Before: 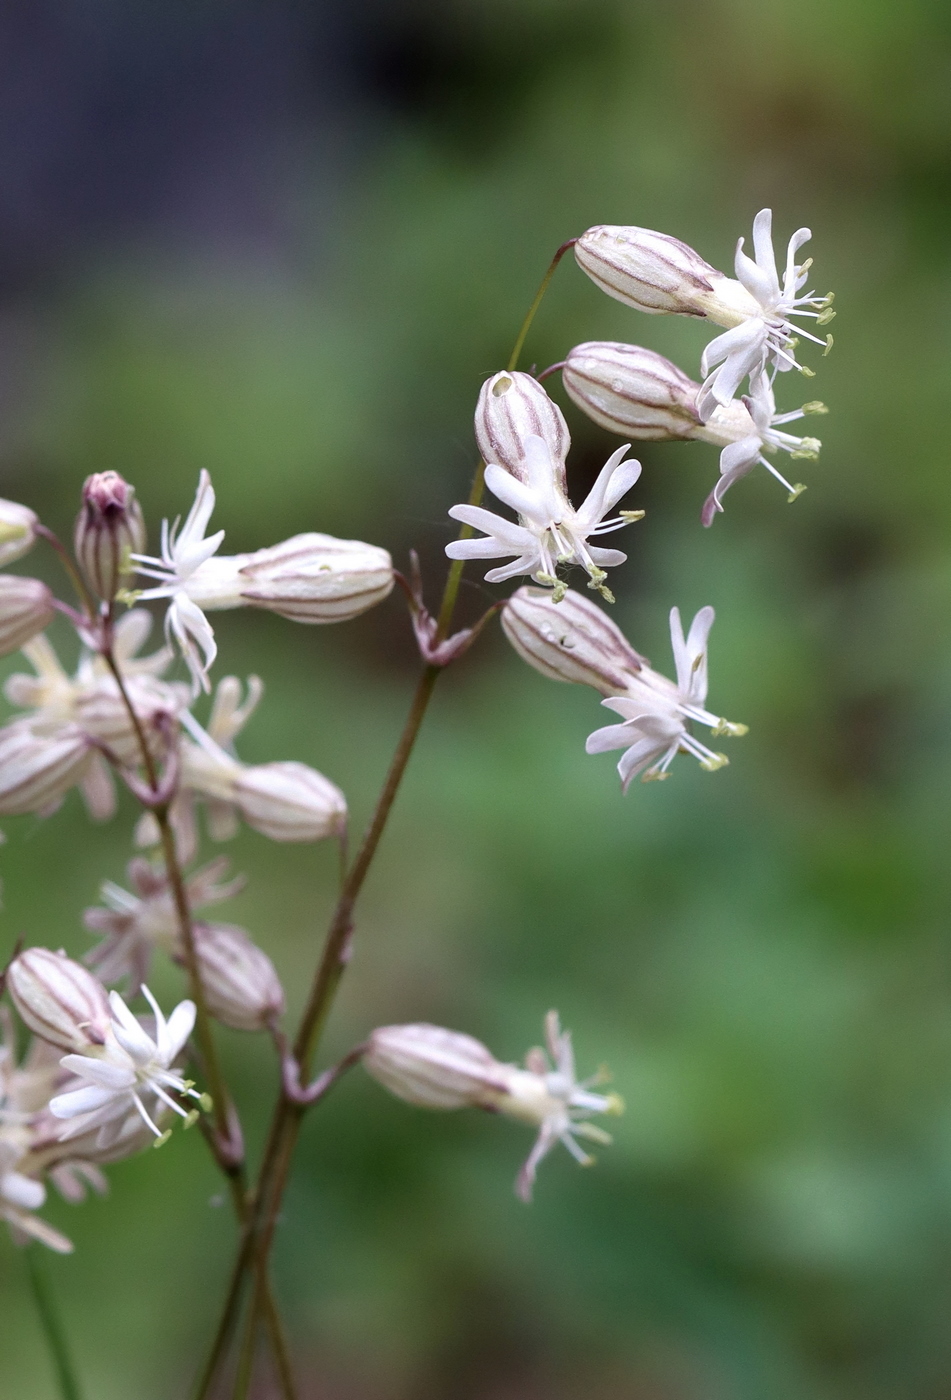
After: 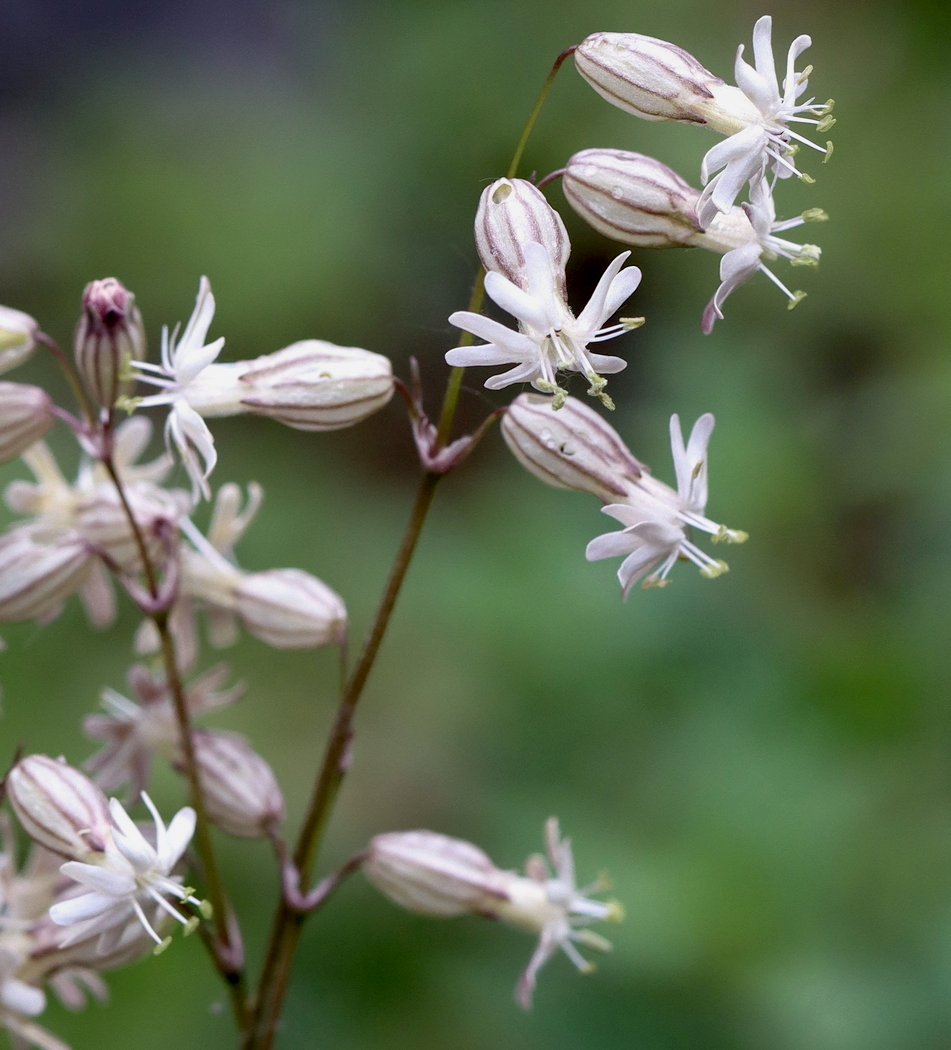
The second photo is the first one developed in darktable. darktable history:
exposure: black level correction 0.009, exposure -0.159 EV, compensate highlight preservation false
crop: top 13.819%, bottom 11.169%
